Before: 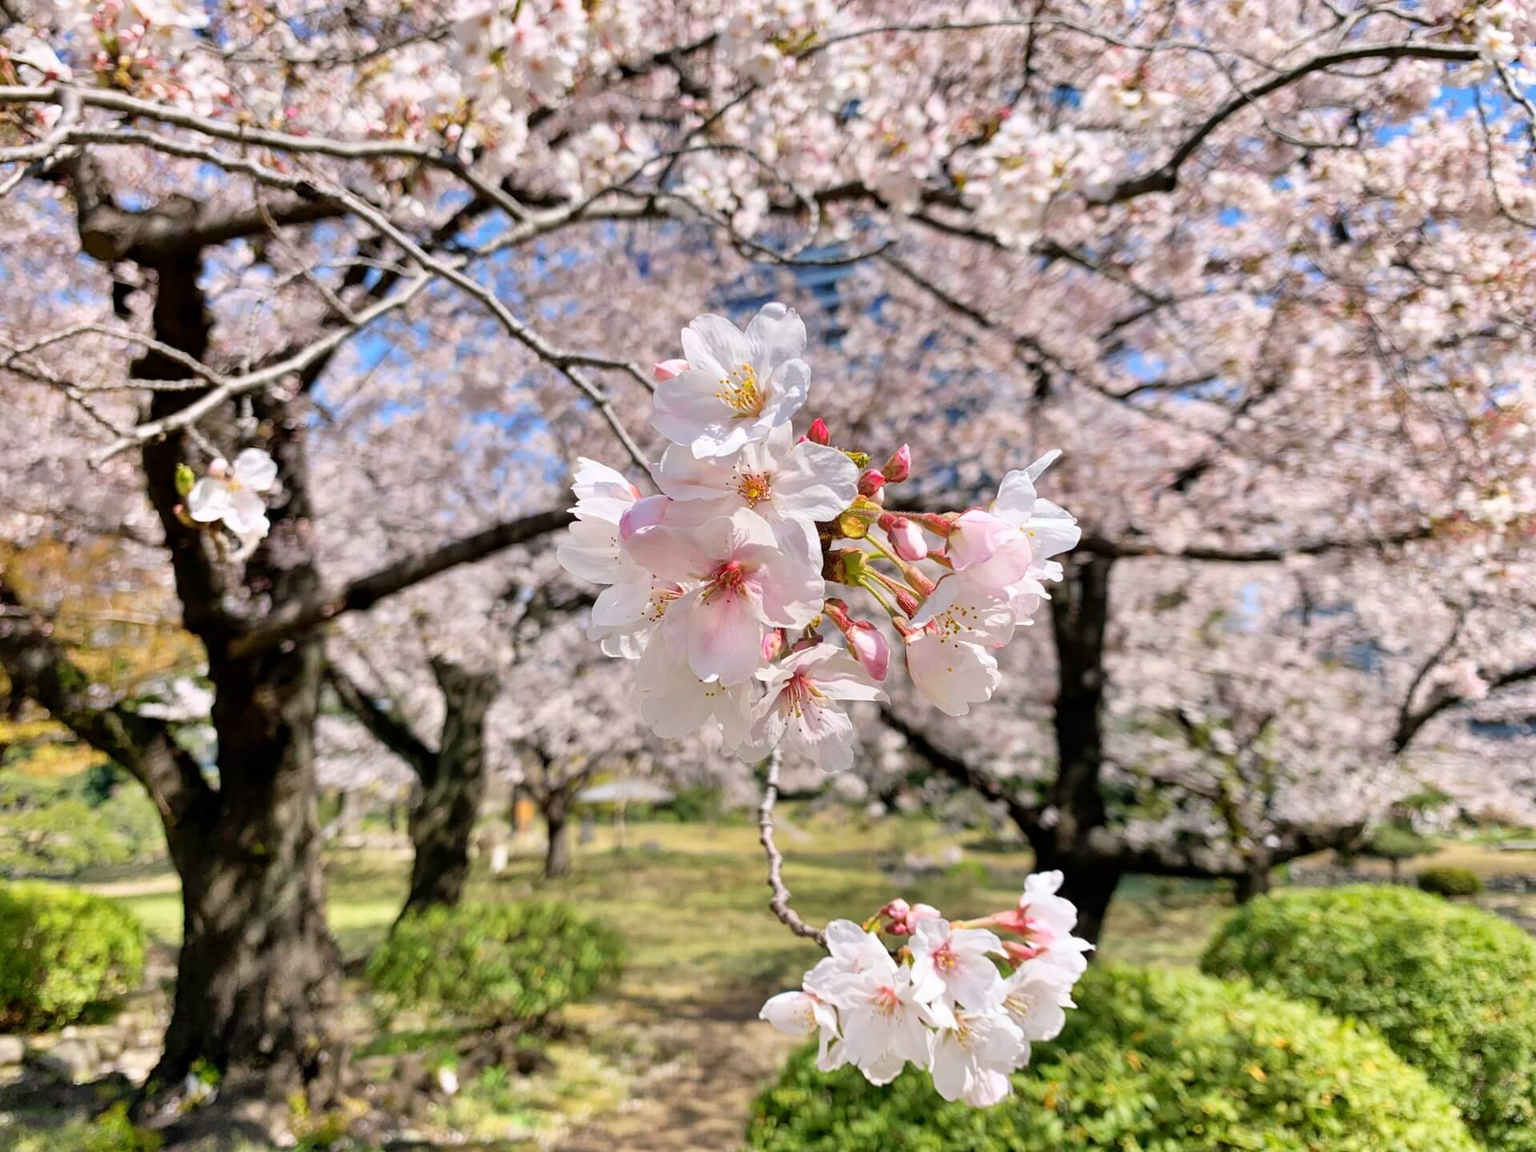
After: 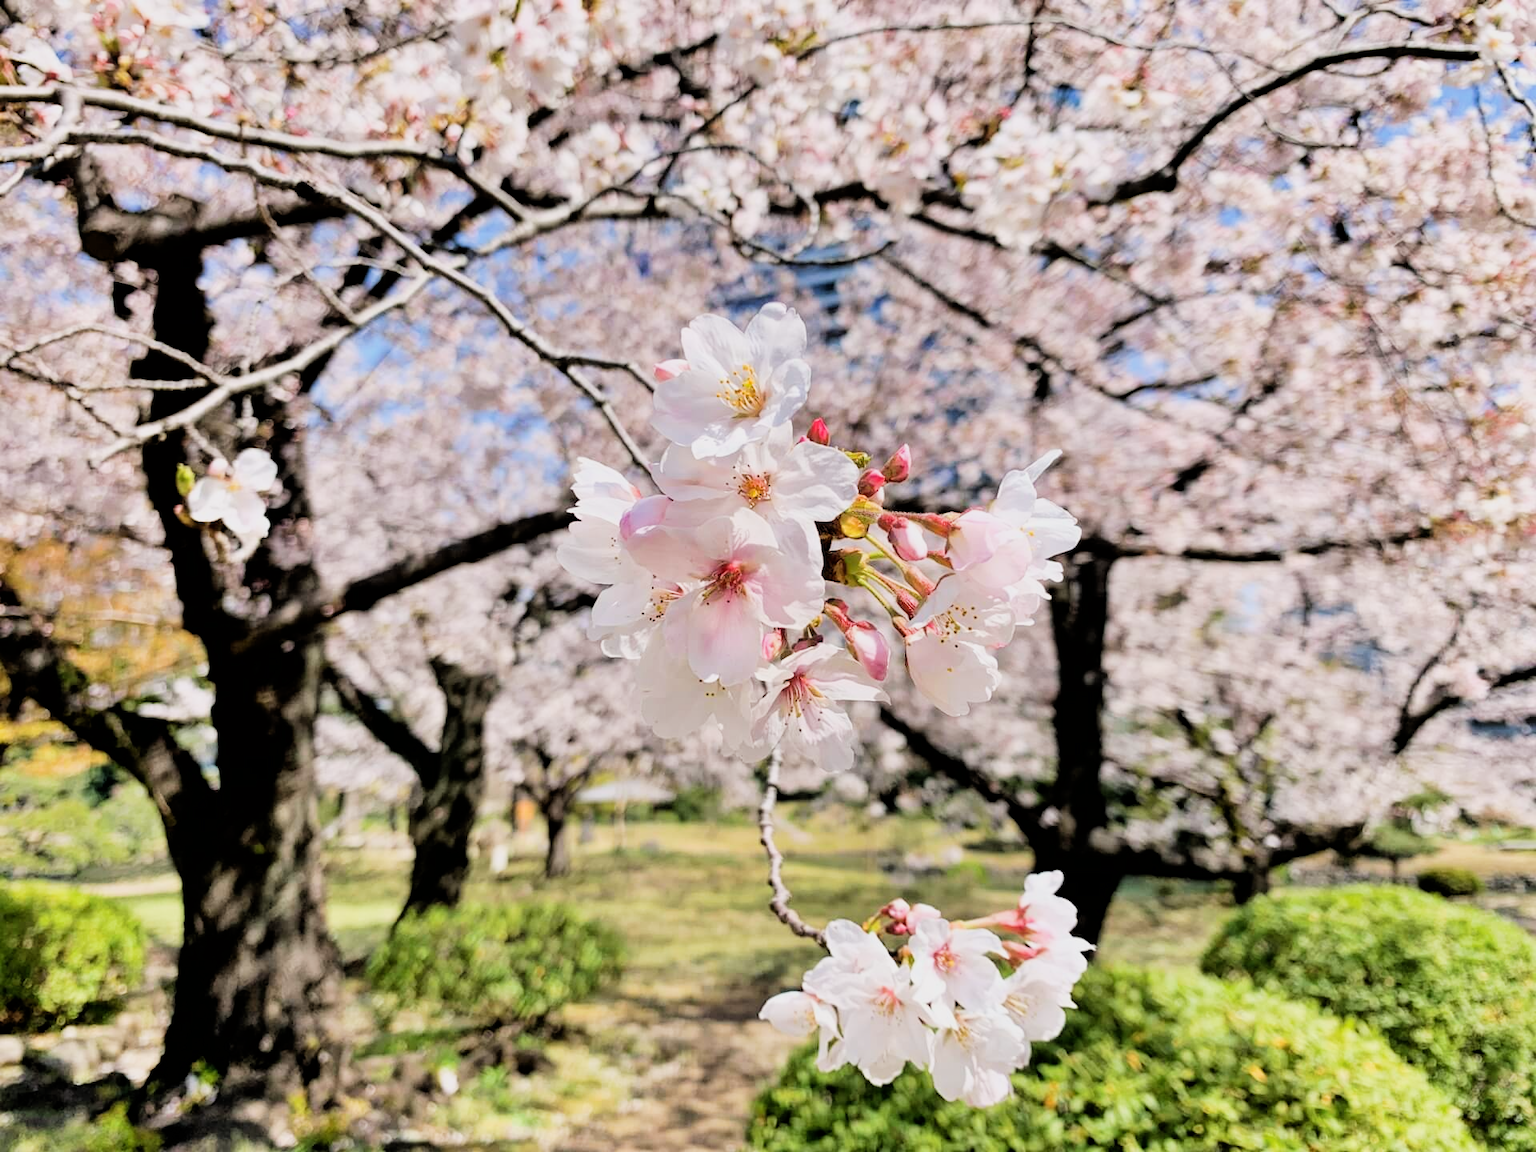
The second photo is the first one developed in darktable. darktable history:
filmic rgb: black relative exposure -5 EV, hardness 2.88, contrast 1.3, highlights saturation mix -30%
exposure: black level correction 0, exposure 0.3 EV, compensate highlight preservation false
